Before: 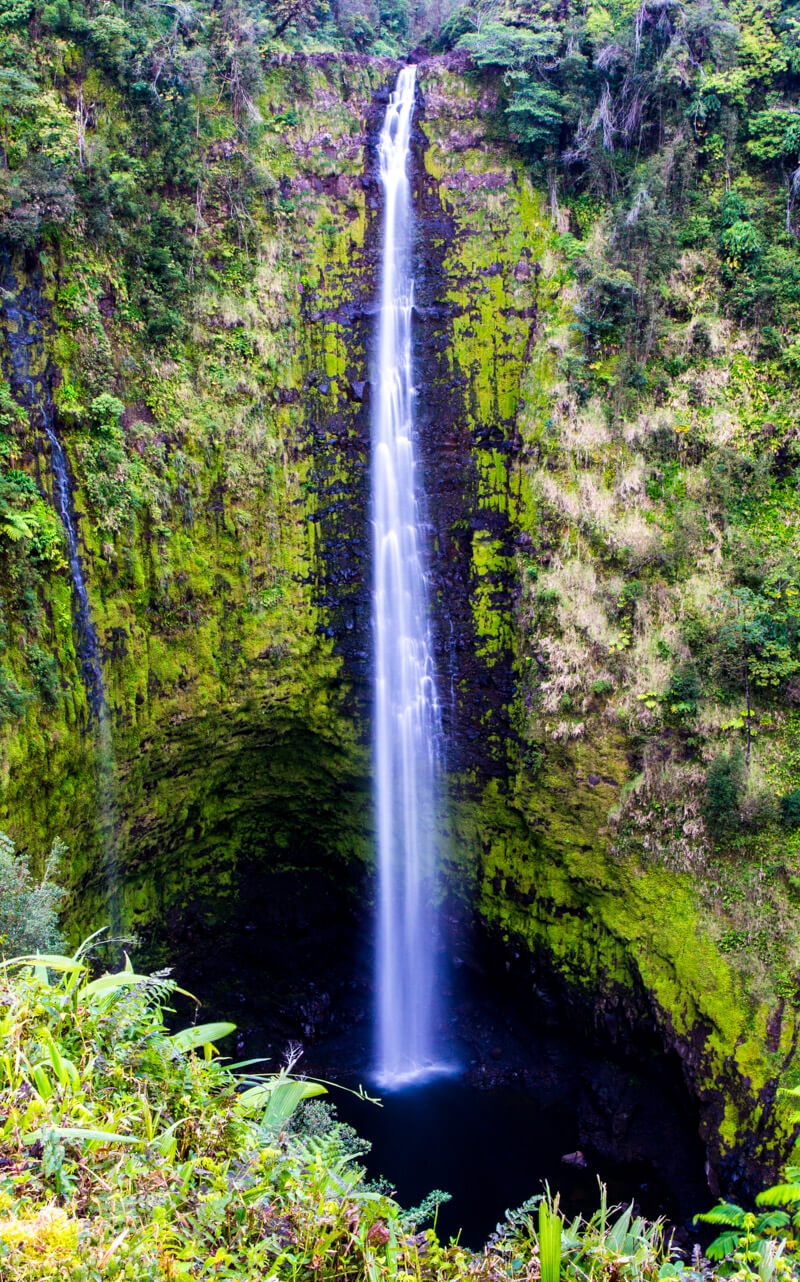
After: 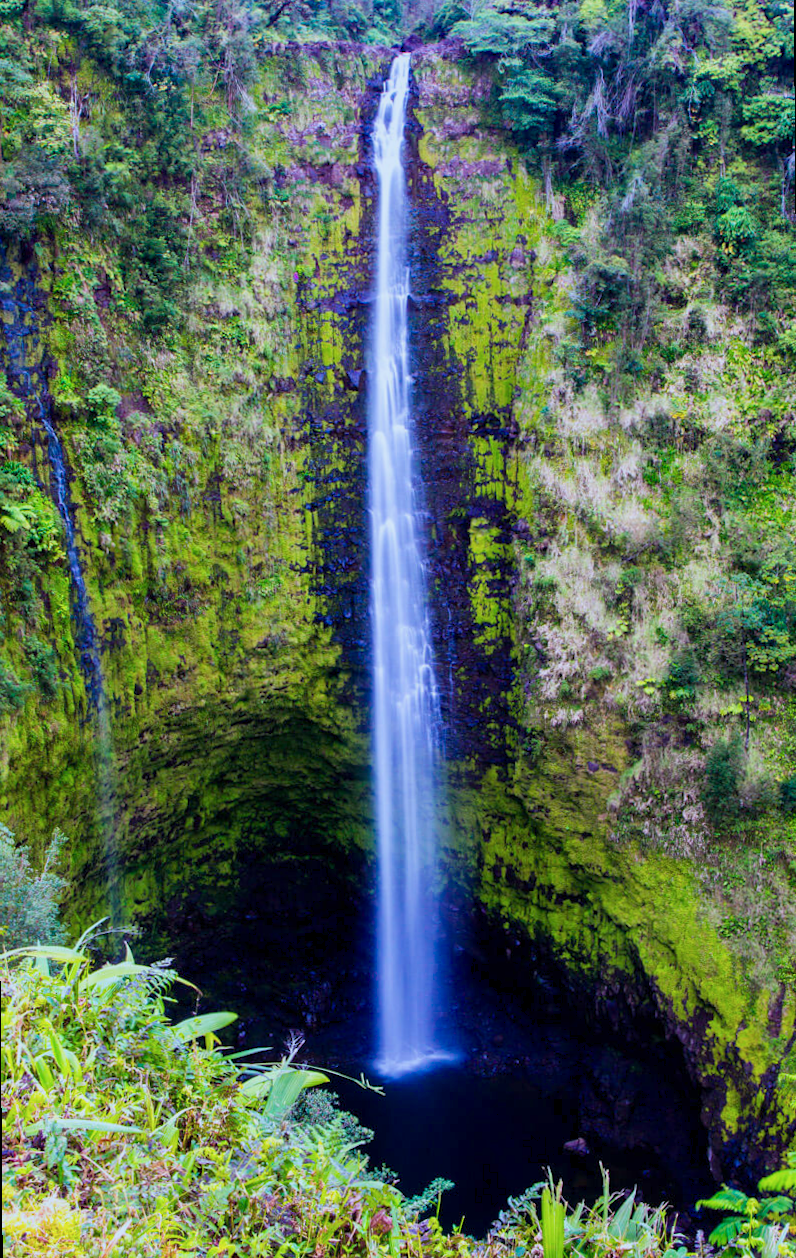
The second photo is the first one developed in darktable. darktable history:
white balance: emerald 1
color calibration: output R [0.972, 0.068, -0.094, 0], output G [-0.178, 1.216, -0.086, 0], output B [0.095, -0.136, 0.98, 0], illuminant custom, x 0.371, y 0.381, temperature 4283.16 K
color balance: contrast -15%
rotate and perspective: rotation -0.45°, automatic cropping original format, crop left 0.008, crop right 0.992, crop top 0.012, crop bottom 0.988
